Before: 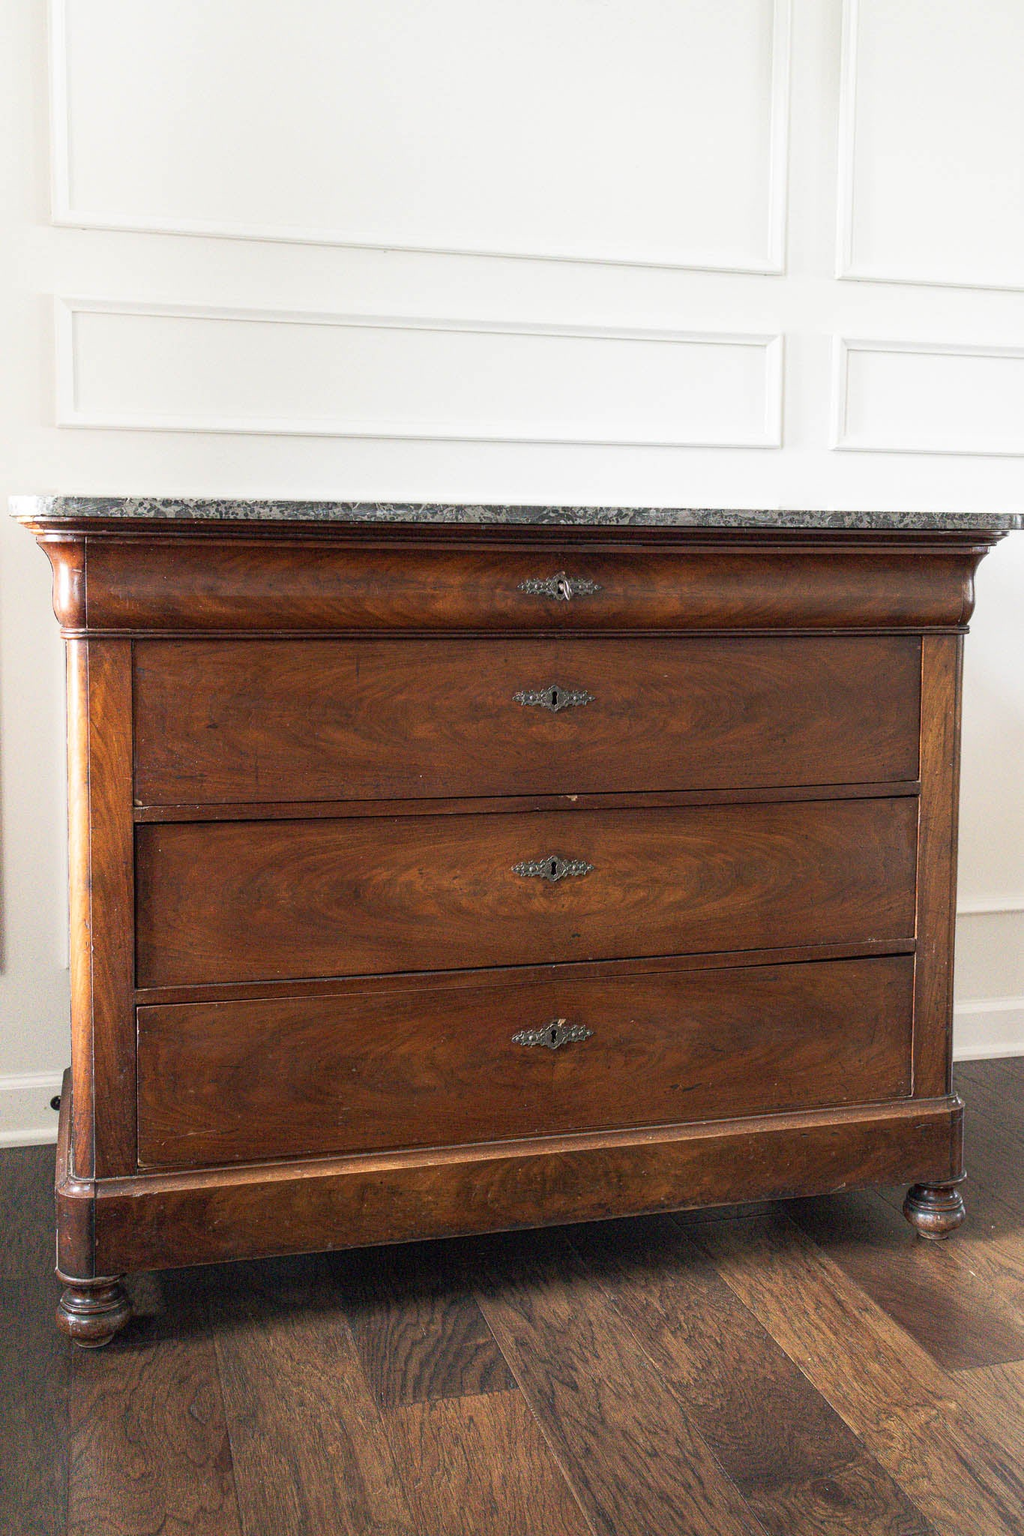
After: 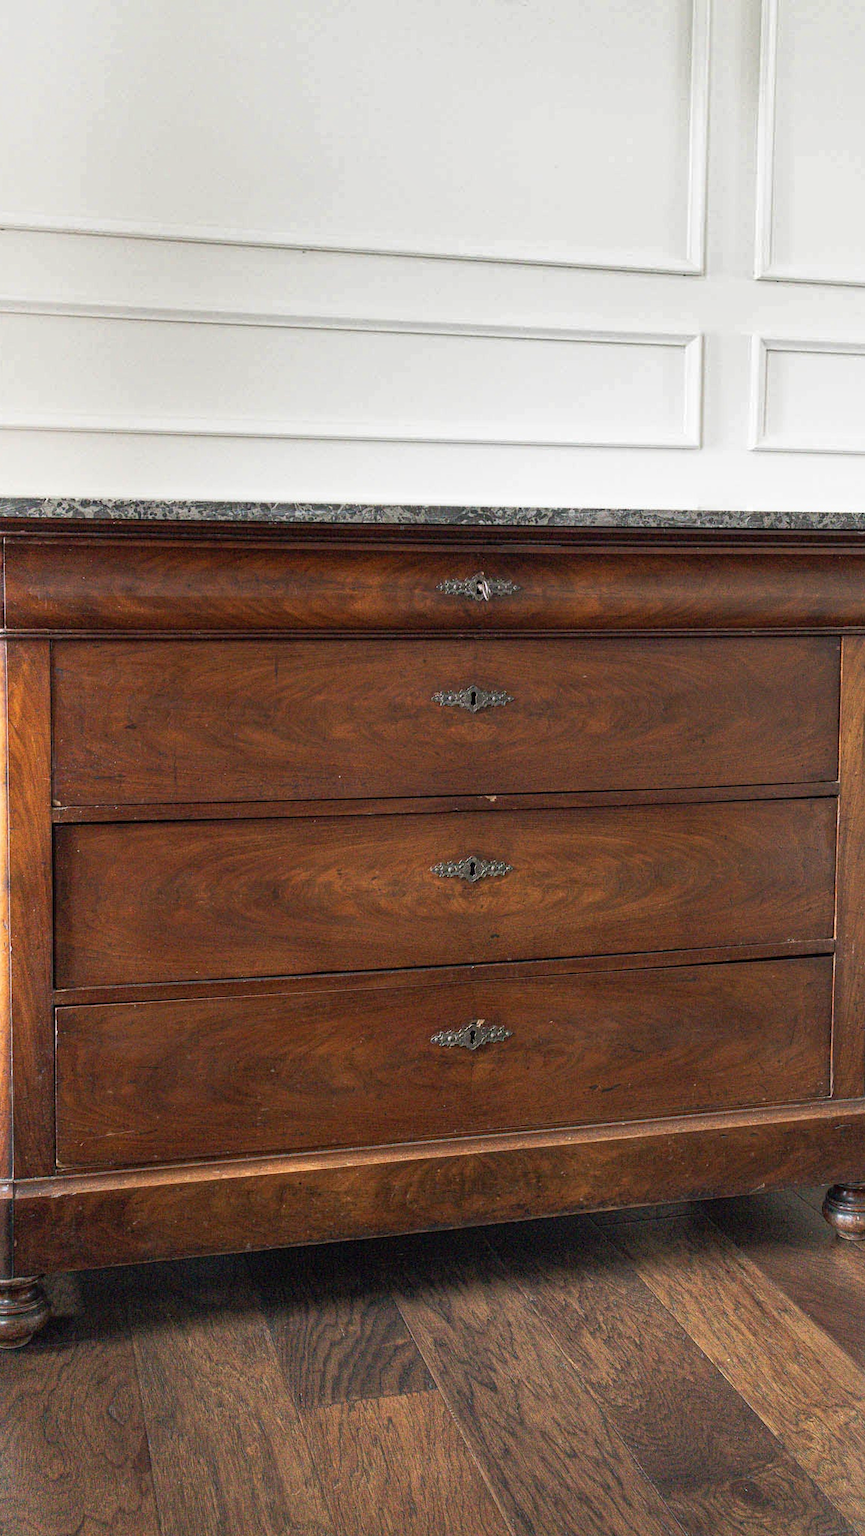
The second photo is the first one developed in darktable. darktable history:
crop: left 8.042%, right 7.498%
shadows and highlights: radius 106.61, shadows 23.82, highlights -58.65, low approximation 0.01, soften with gaussian
